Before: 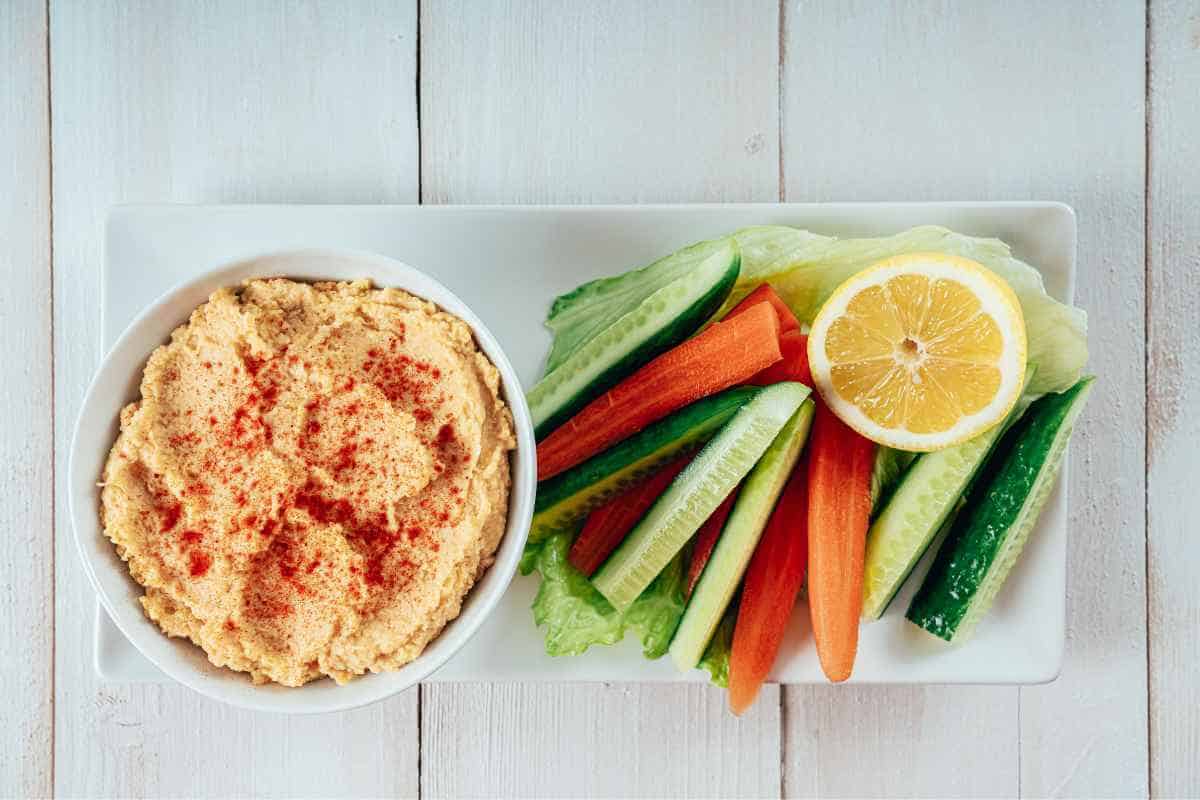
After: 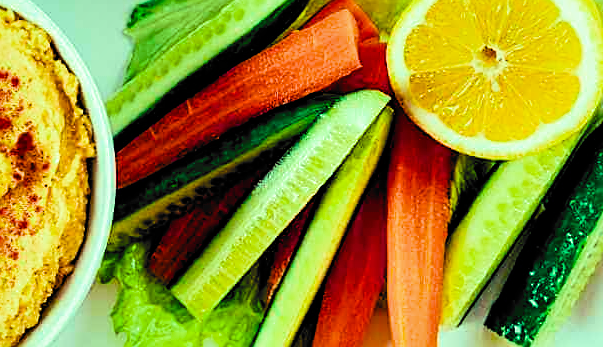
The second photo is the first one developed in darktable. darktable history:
filmic rgb: black relative exposure -5.1 EV, white relative exposure 3.95 EV, hardness 2.89, contrast 1.39, highlights saturation mix -30.5%, color science v6 (2022)
crop: left 35.092%, top 36.58%, right 14.631%, bottom 19.94%
shadows and highlights: white point adjustment 0.042, soften with gaussian
sharpen: on, module defaults
color balance rgb: highlights gain › luminance 15.203%, highlights gain › chroma 6.869%, highlights gain › hue 126.33°, perceptual saturation grading › global saturation 36.81%, perceptual saturation grading › shadows 34.563%, perceptual brilliance grading › global brilliance 11.072%, global vibrance 20%
